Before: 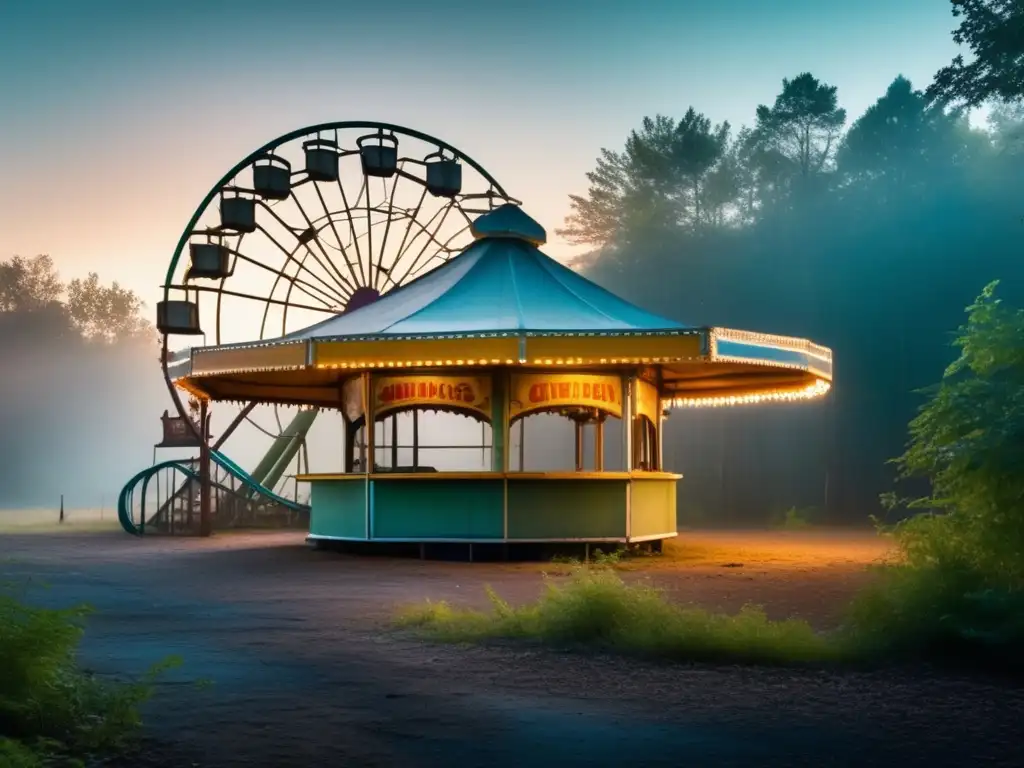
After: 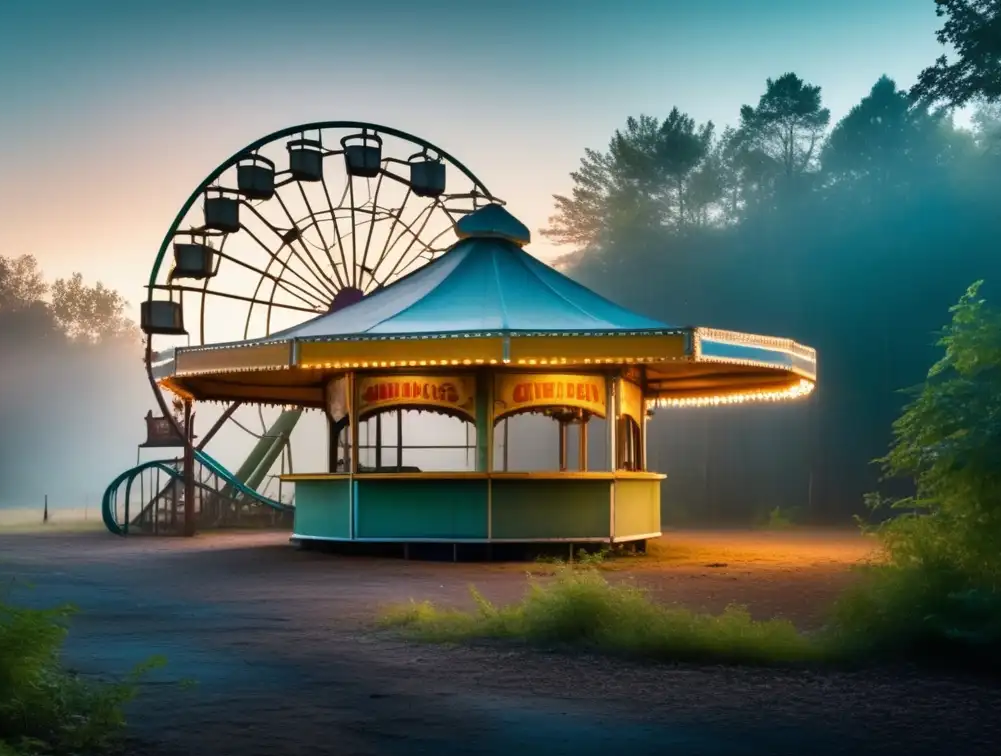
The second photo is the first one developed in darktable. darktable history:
crop and rotate: left 1.657%, right 0.573%, bottom 1.475%
